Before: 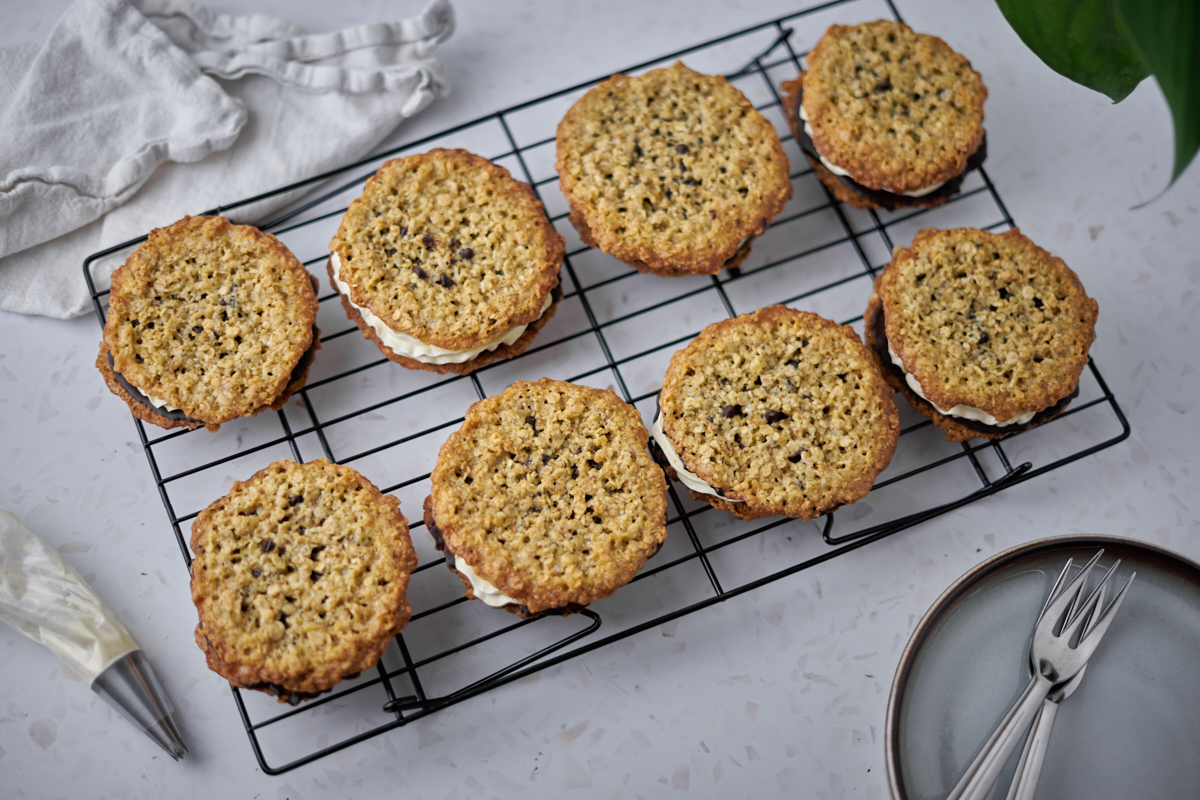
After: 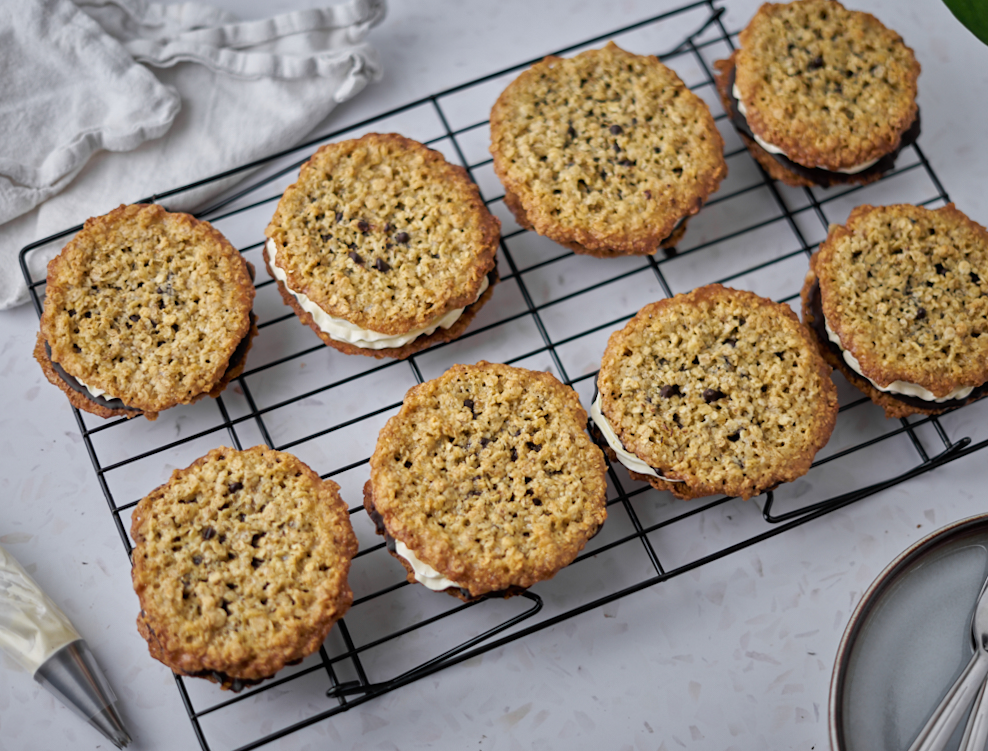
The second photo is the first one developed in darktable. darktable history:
crop and rotate: angle 0.93°, left 4.123%, top 1.21%, right 11.464%, bottom 2.55%
